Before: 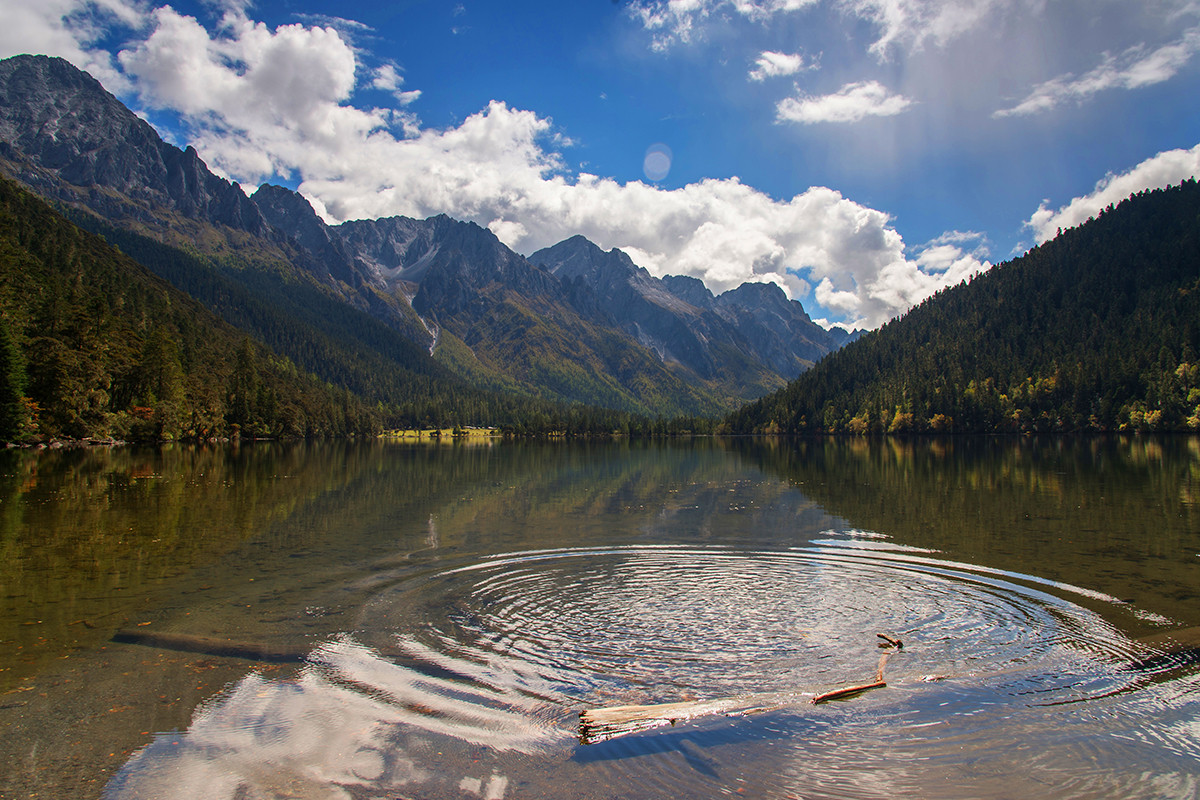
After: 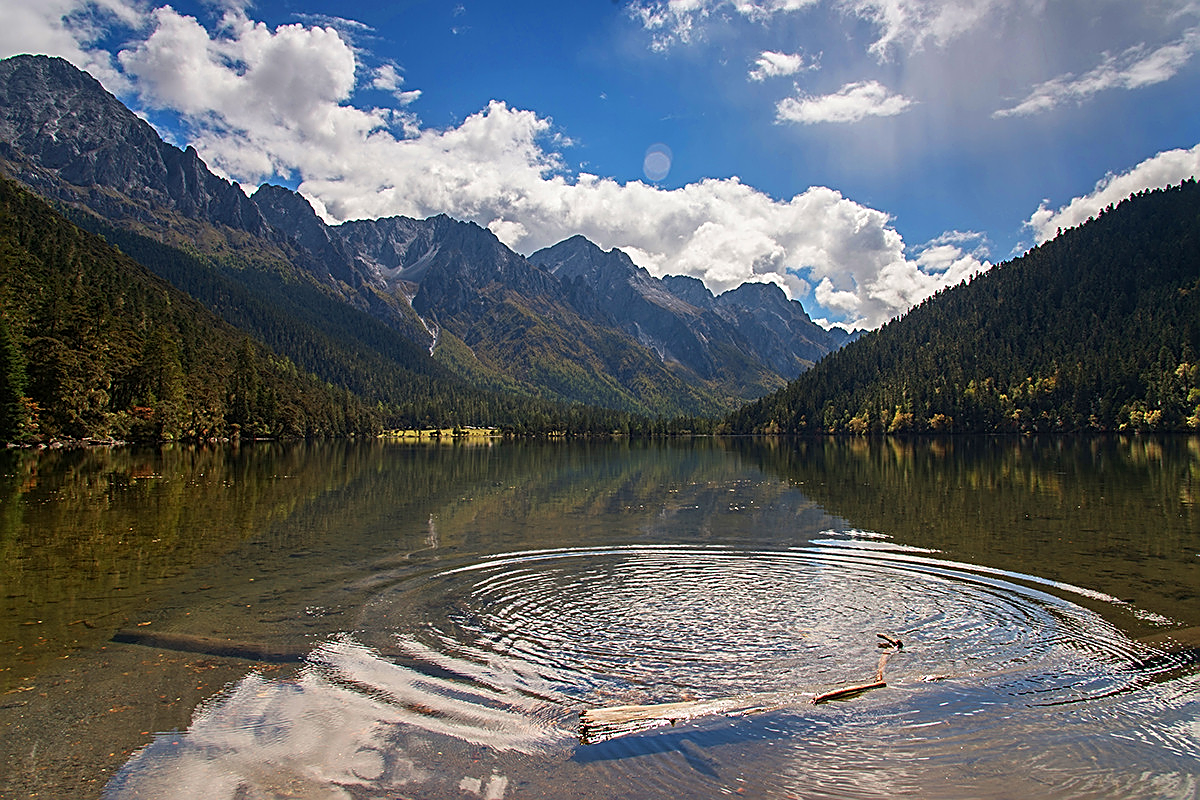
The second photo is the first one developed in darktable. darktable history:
sharpen: amount 0.985
